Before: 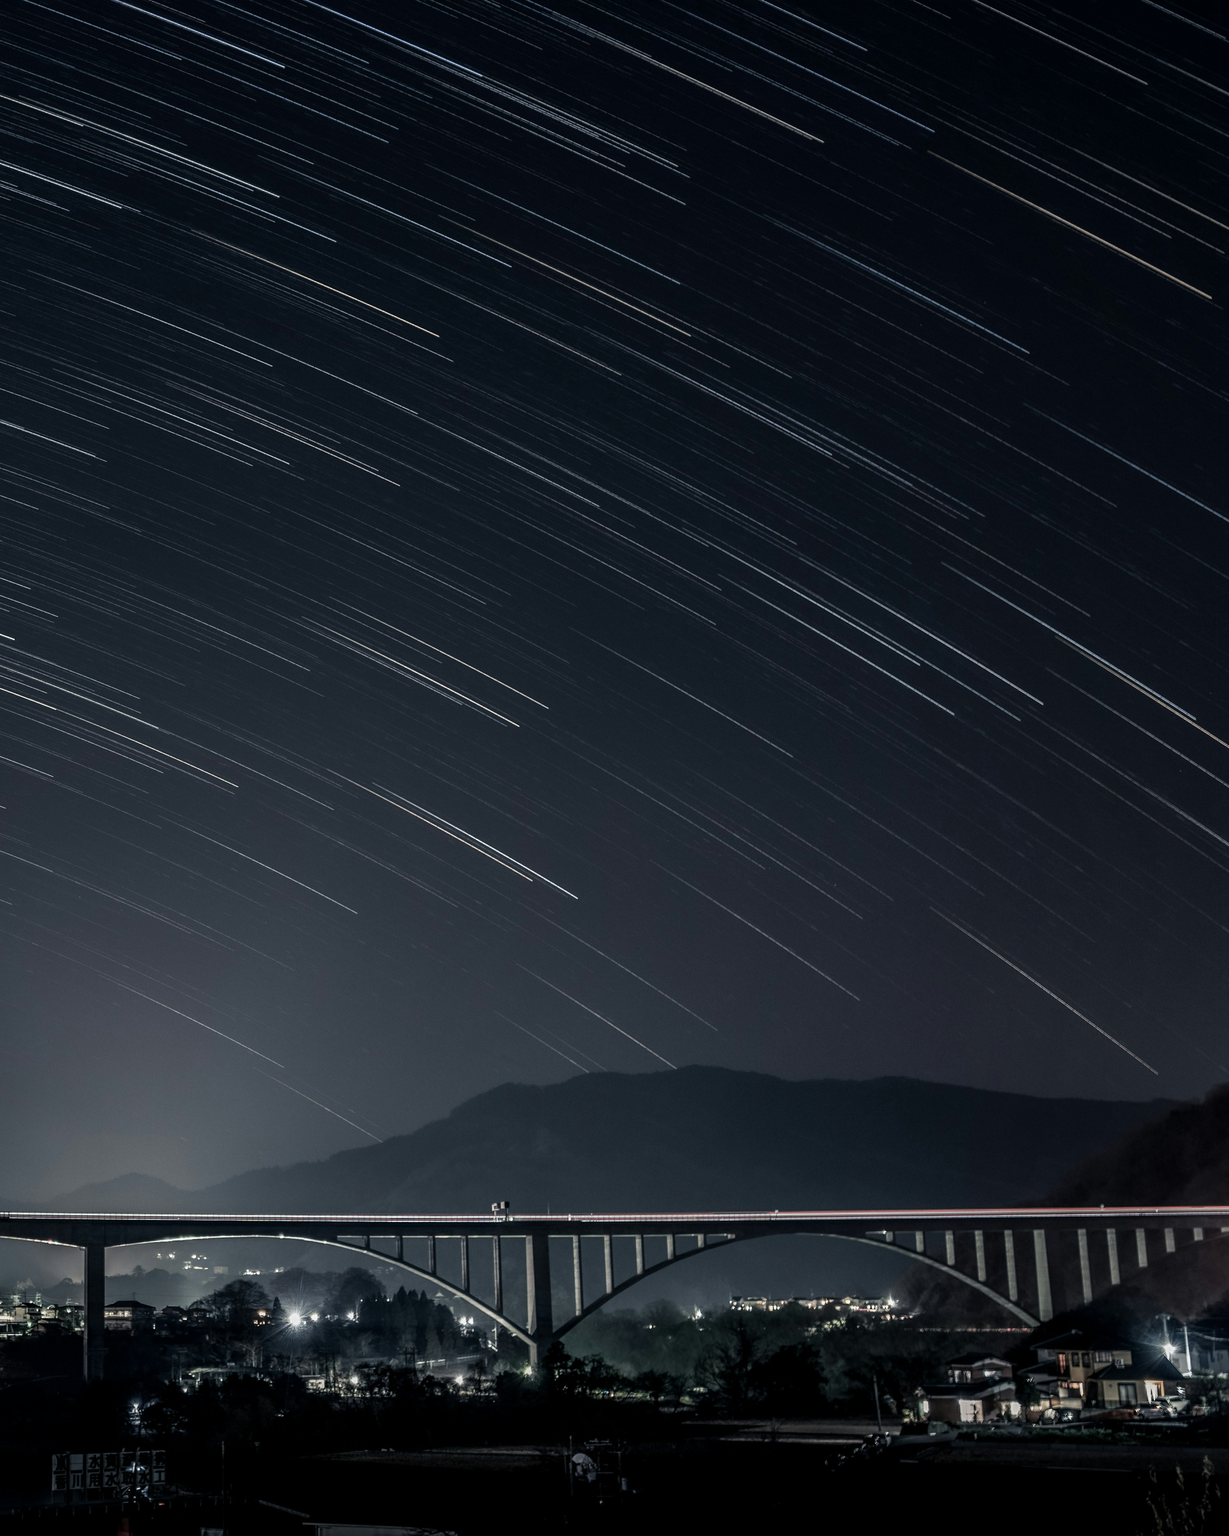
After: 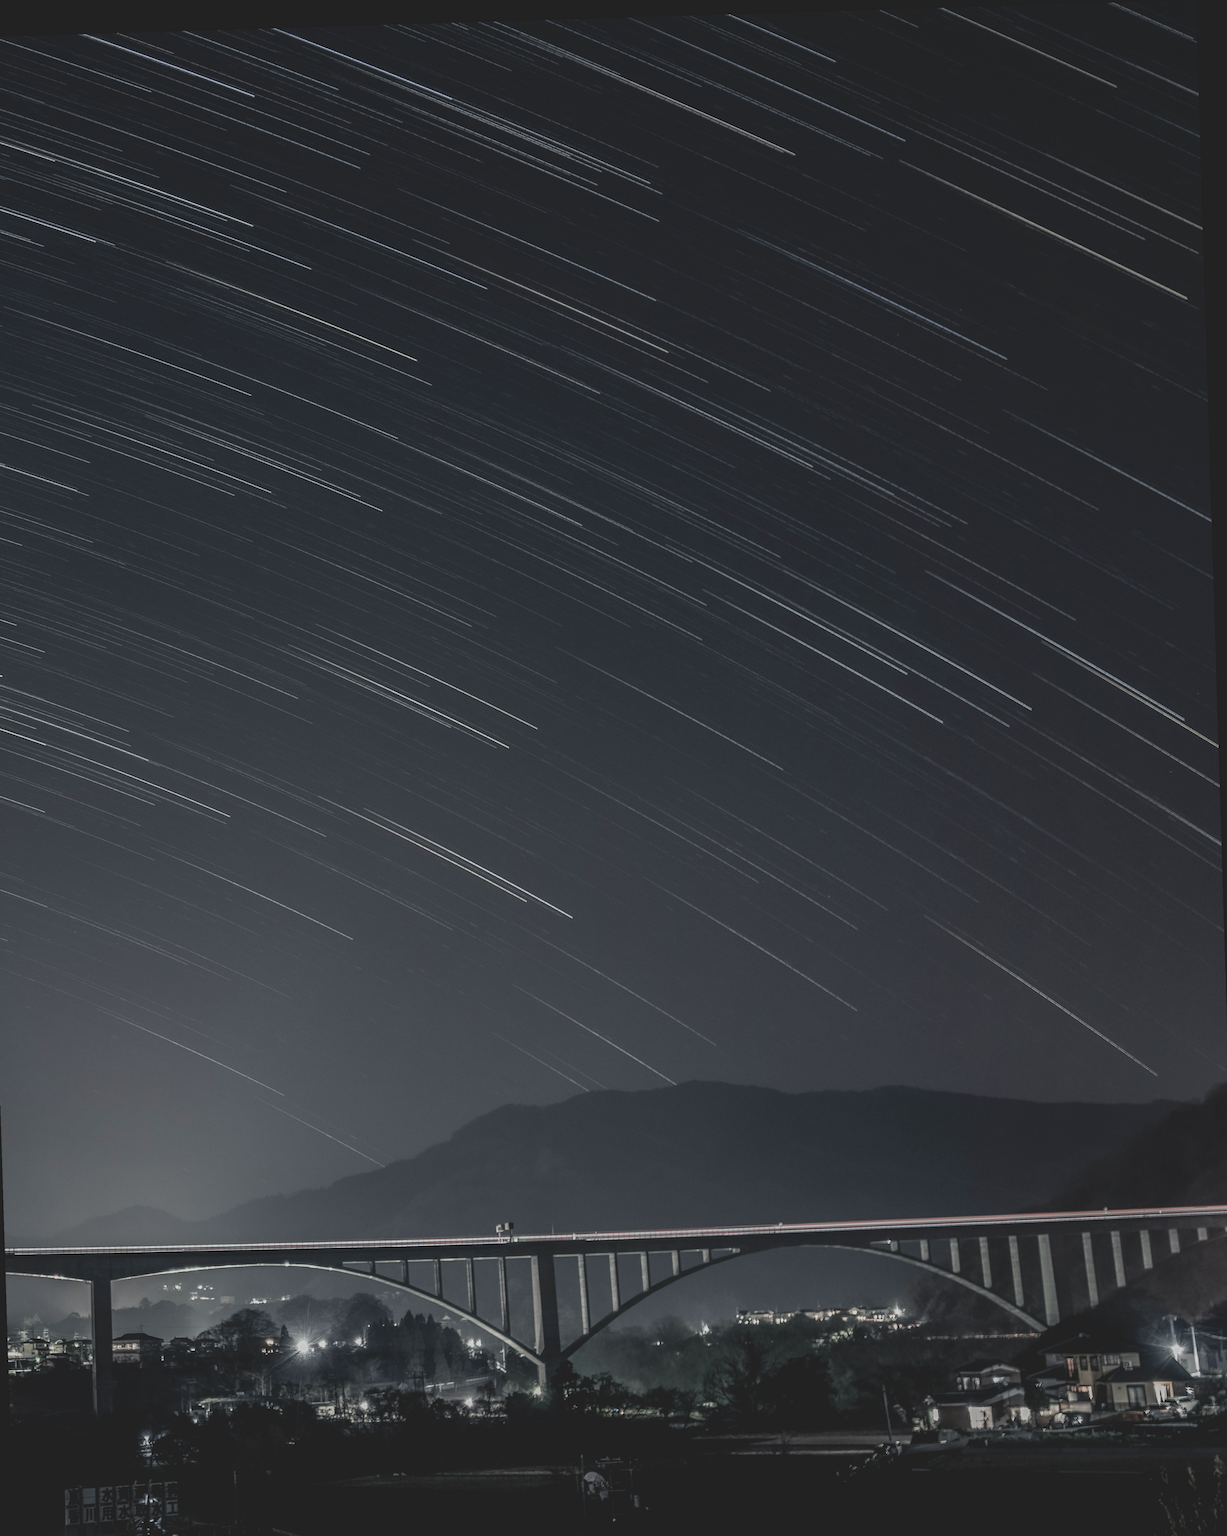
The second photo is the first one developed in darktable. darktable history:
crop and rotate: left 2.536%, right 1.107%, bottom 2.246%
contrast brightness saturation: contrast -0.26, saturation -0.43
rotate and perspective: rotation -1.75°, automatic cropping off
